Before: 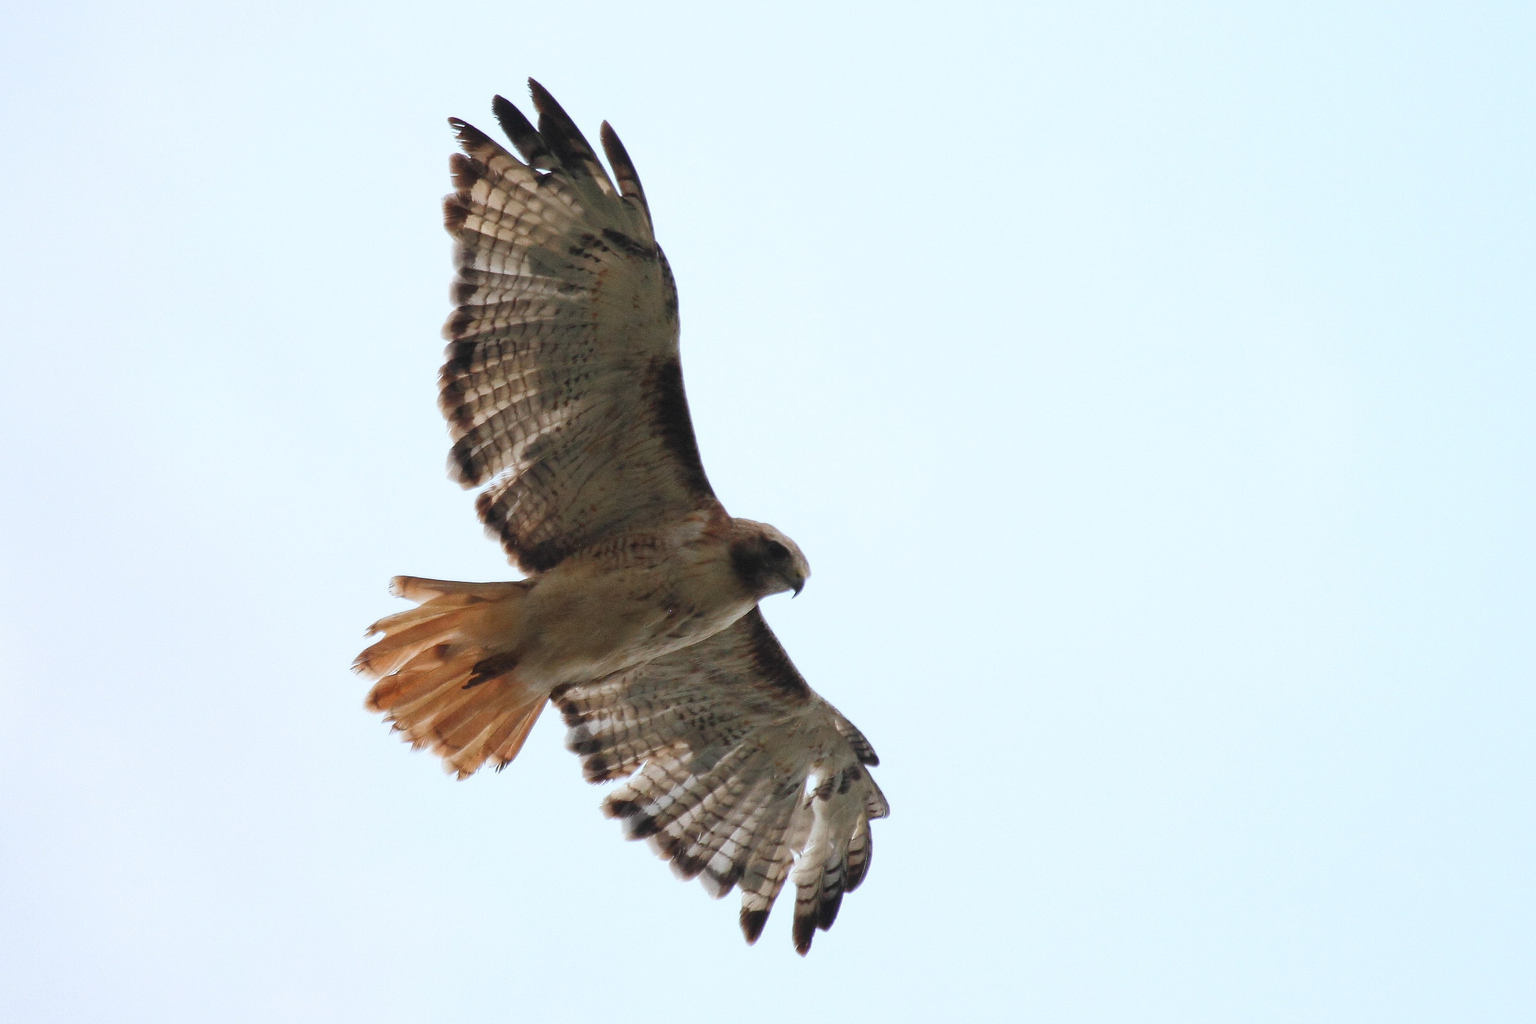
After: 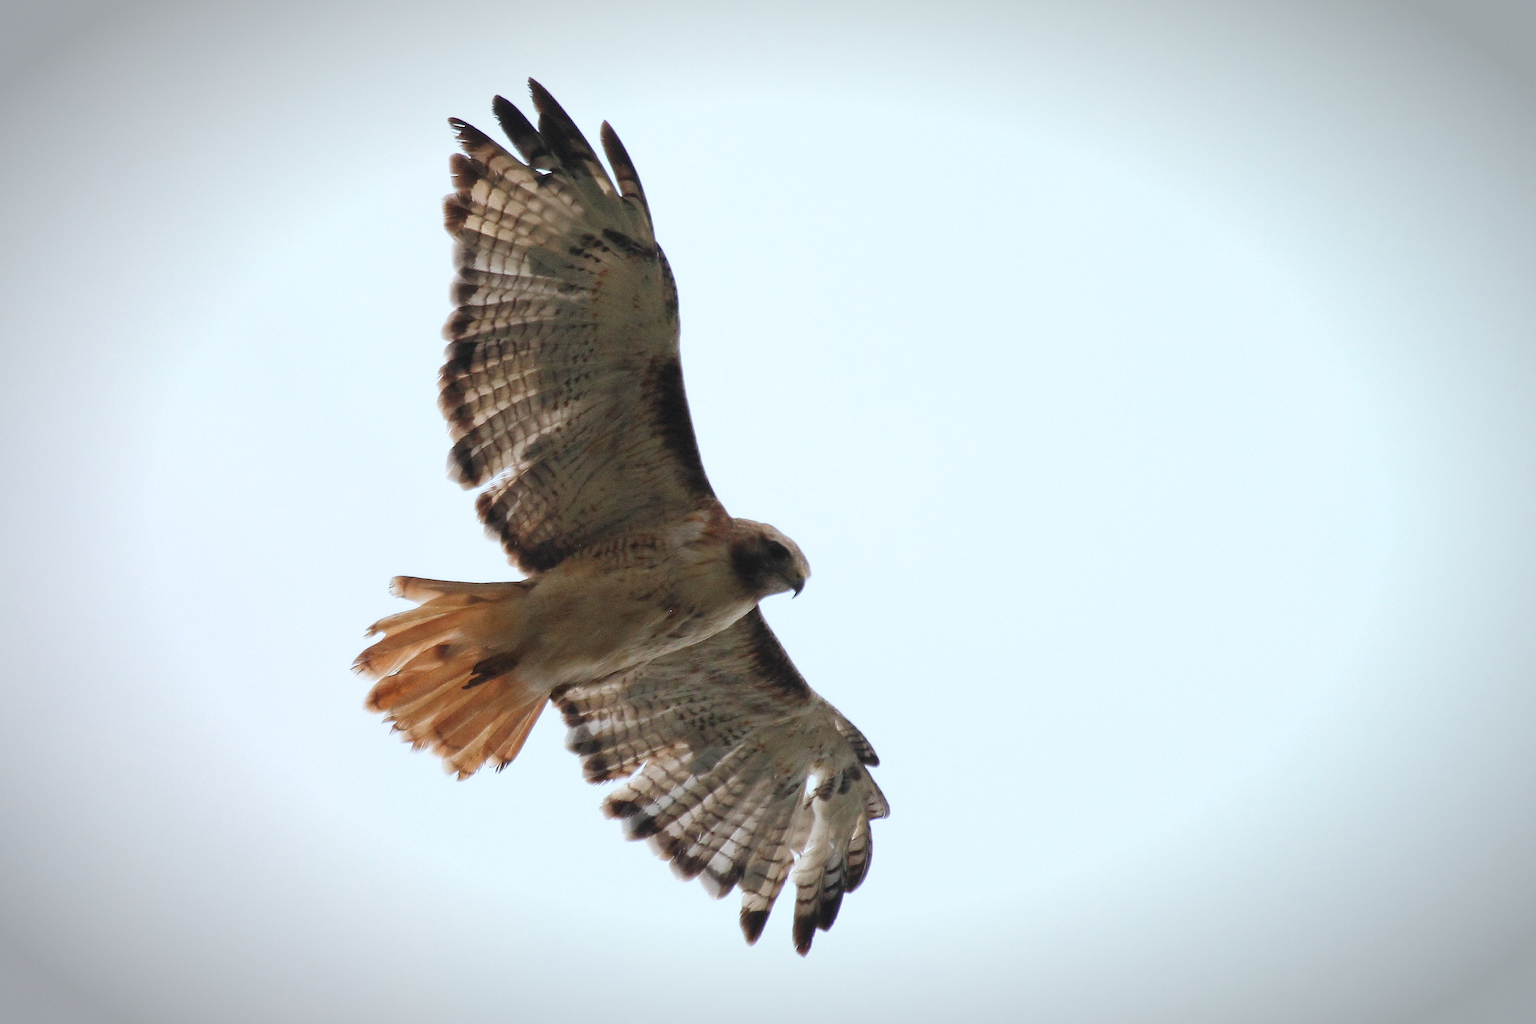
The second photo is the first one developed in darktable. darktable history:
vignetting: brightness -0.575, automatic ratio true
